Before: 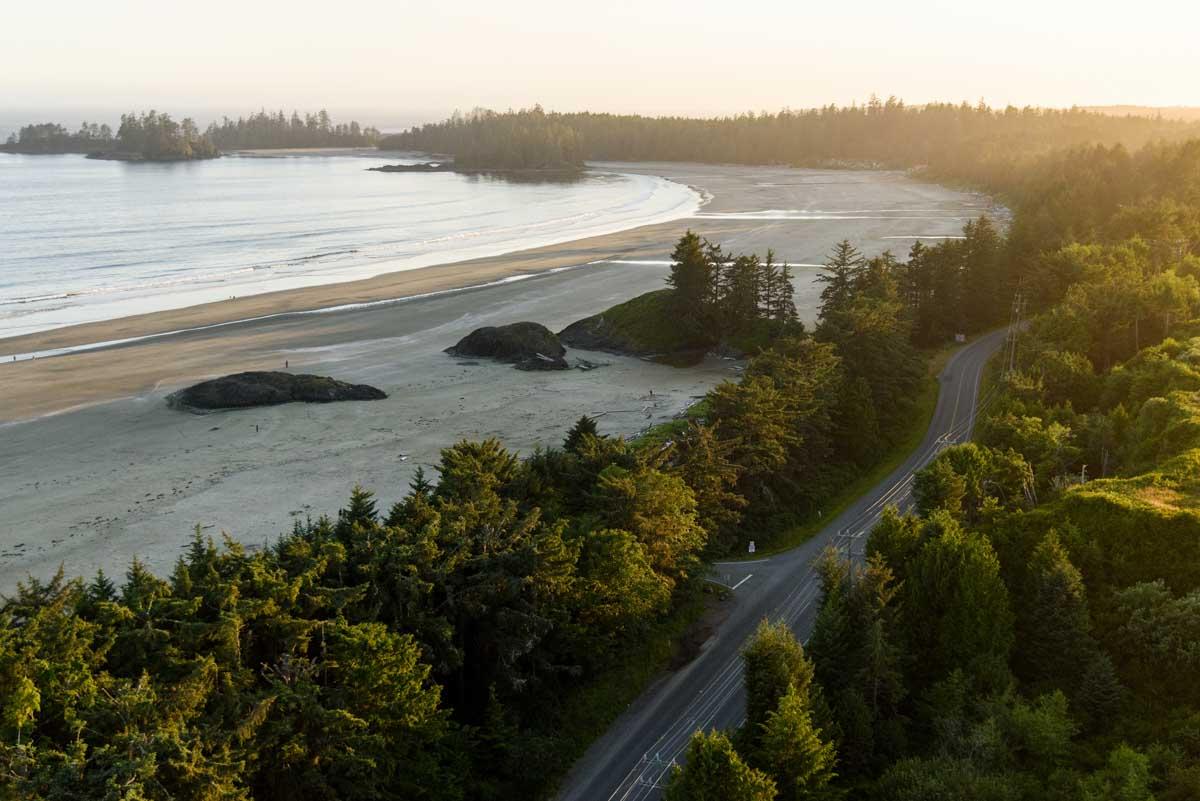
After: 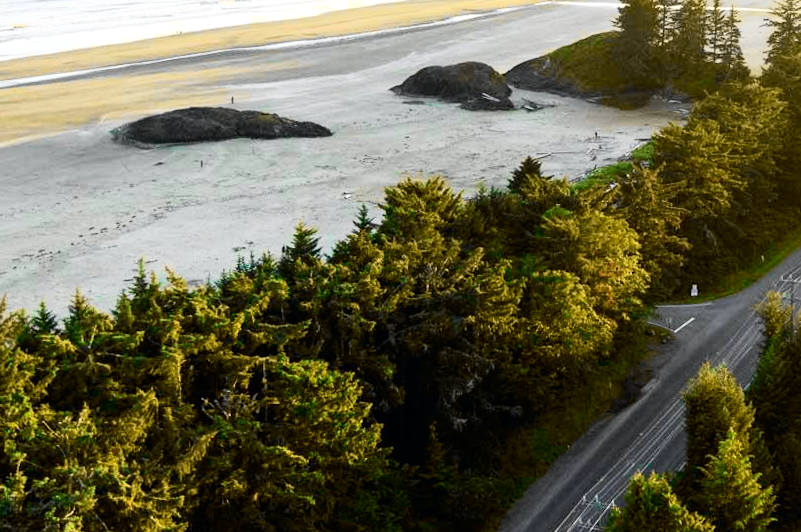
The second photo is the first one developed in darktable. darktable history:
crop and rotate: angle -0.934°, left 3.559%, top 31.964%, right 28.012%
tone curve: curves: ch0 [(0, 0) (0.078, 0.029) (0.265, 0.241) (0.507, 0.56) (0.744, 0.826) (1, 0.948)]; ch1 [(0, 0) (0.346, 0.307) (0.418, 0.383) (0.46, 0.439) (0.482, 0.493) (0.502, 0.5) (0.517, 0.506) (0.55, 0.557) (0.601, 0.637) (0.666, 0.7) (1, 1)]; ch2 [(0, 0) (0.346, 0.34) (0.431, 0.45) (0.485, 0.494) (0.5, 0.498) (0.508, 0.499) (0.532, 0.546) (0.579, 0.628) (0.625, 0.668) (1, 1)], color space Lab, independent channels, preserve colors none
exposure: black level correction 0, exposure 0.892 EV, compensate highlight preservation false
